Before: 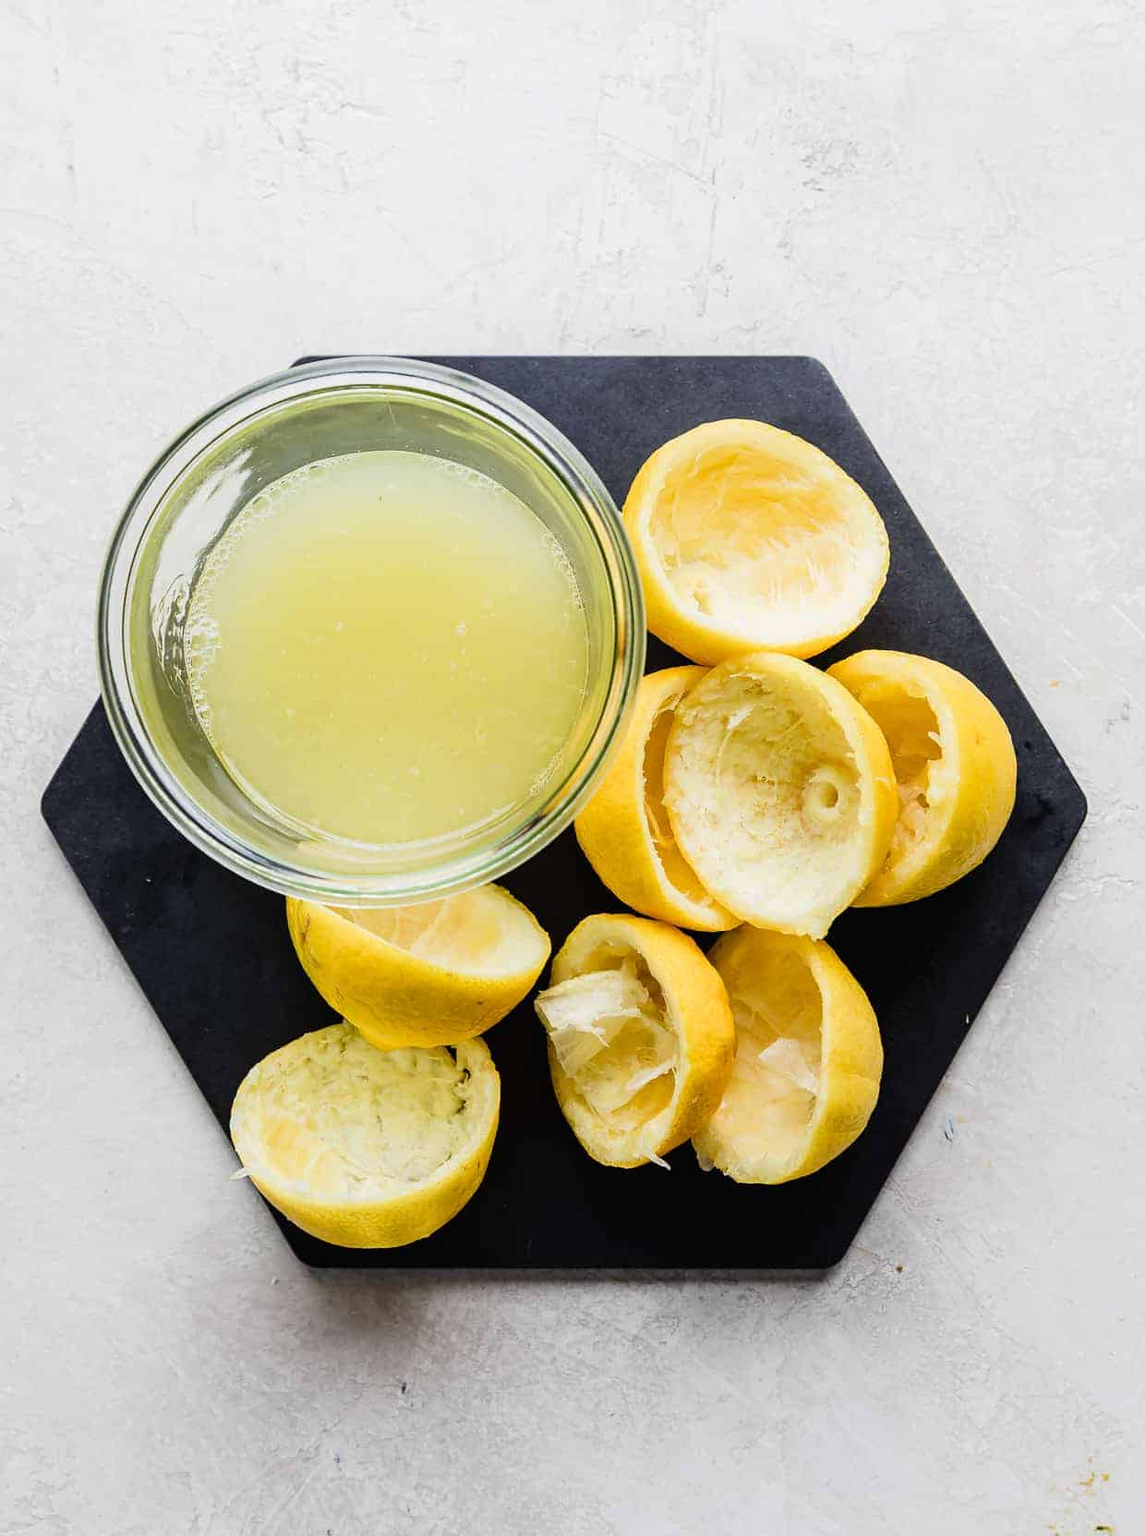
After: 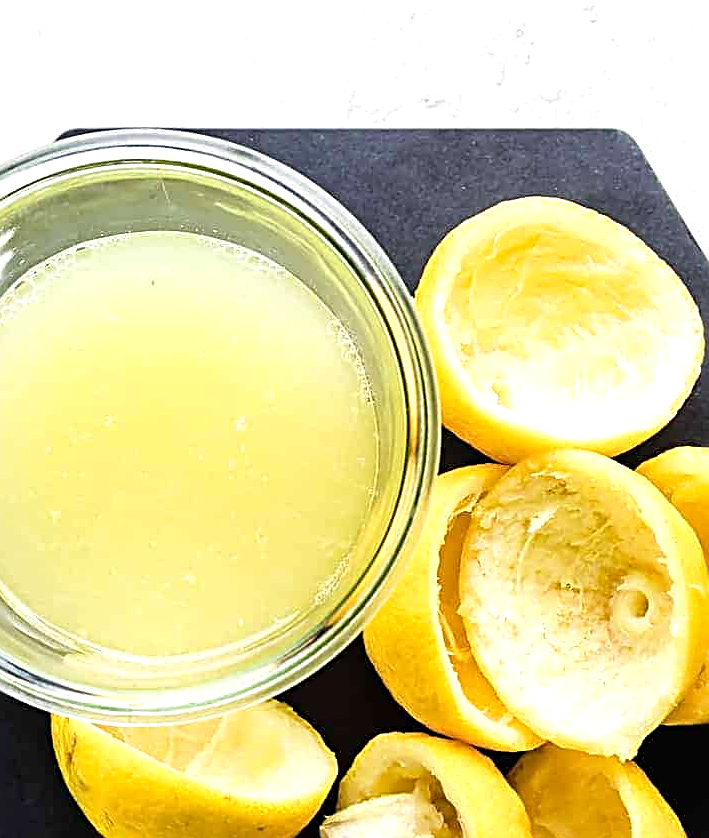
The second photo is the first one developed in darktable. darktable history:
crop: left 20.932%, top 15.471%, right 21.848%, bottom 34.081%
exposure: black level correction 0.001, exposure 0.5 EV, compensate exposure bias true, compensate highlight preservation false
sharpen: radius 2.817, amount 0.715
